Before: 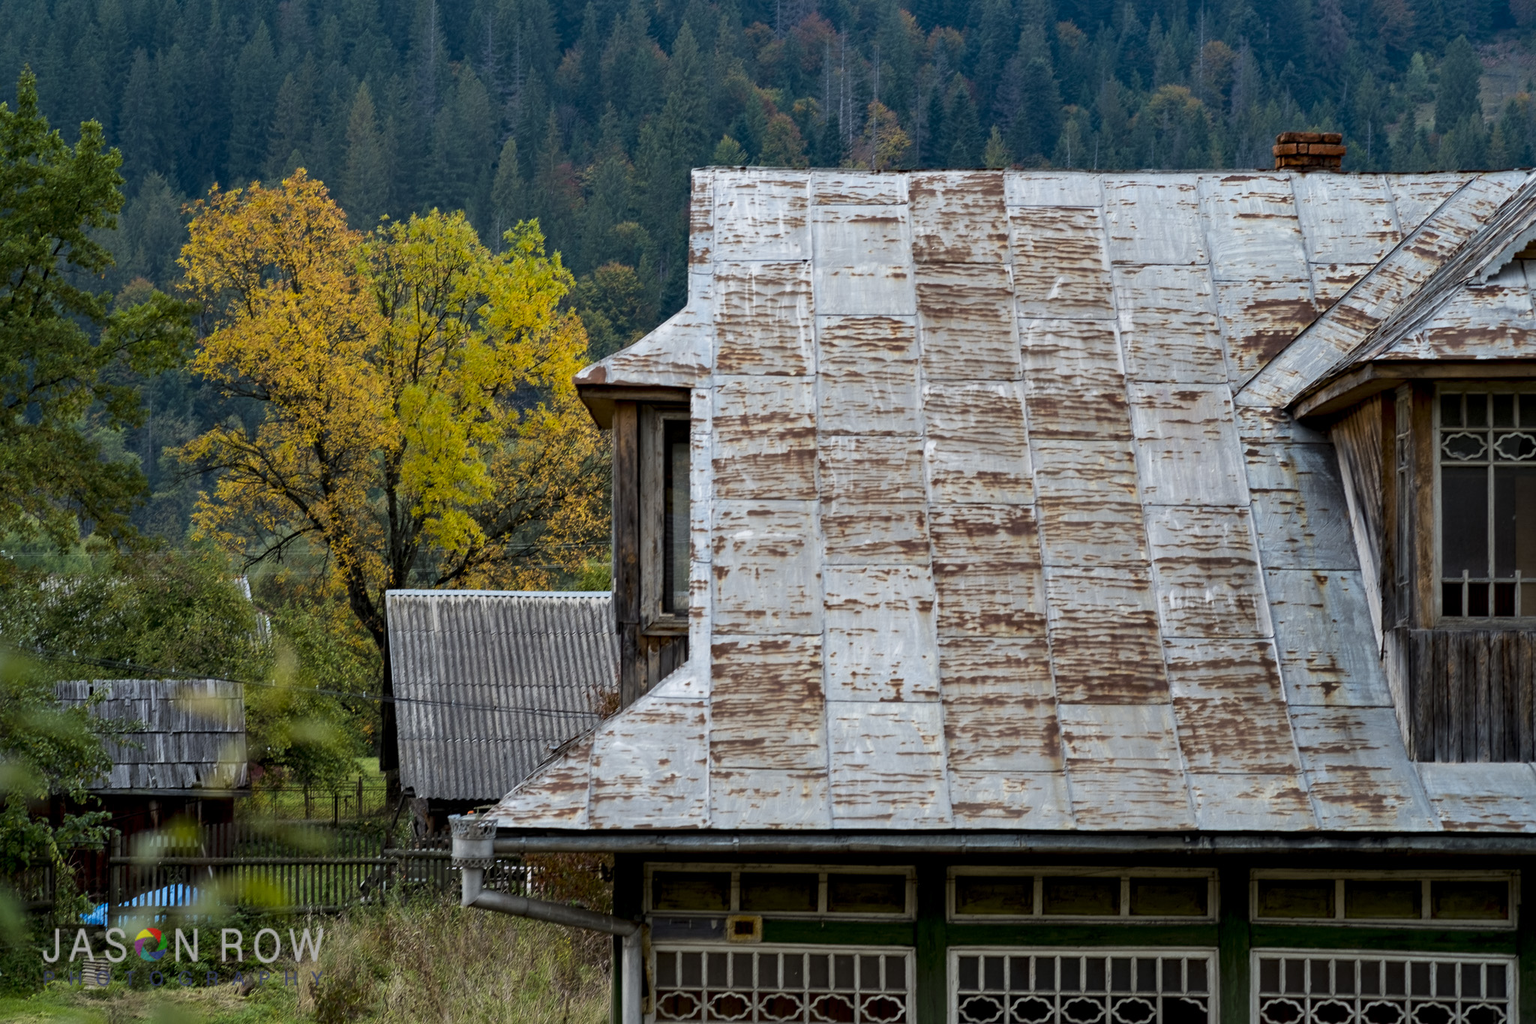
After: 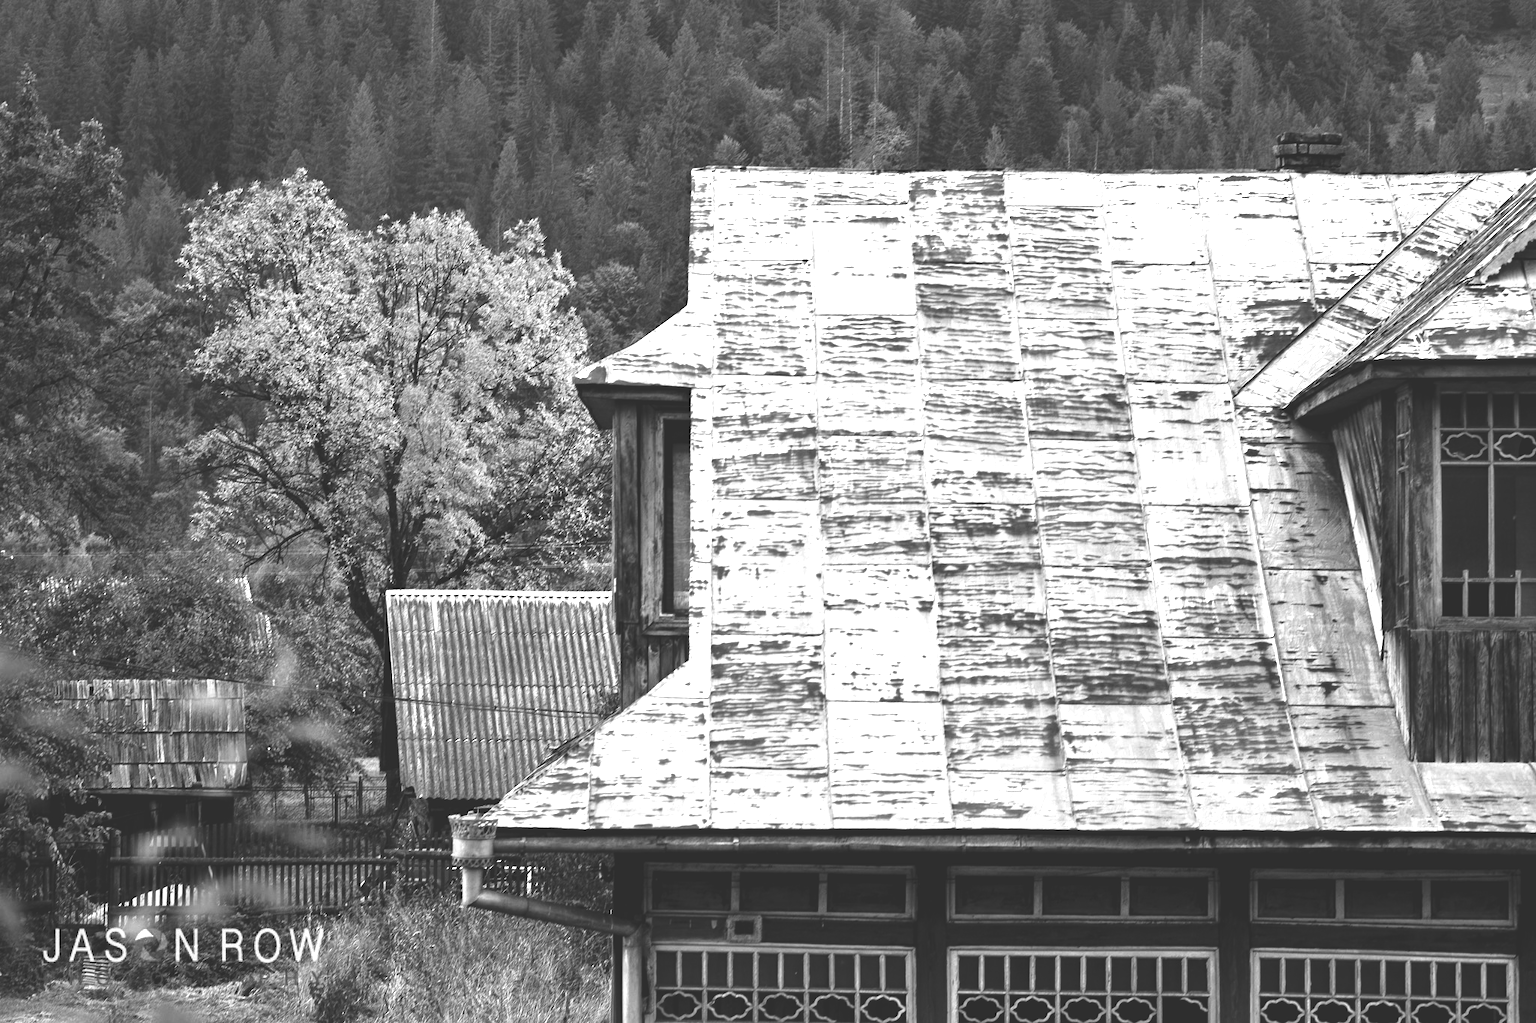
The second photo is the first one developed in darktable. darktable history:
monochrome: on, module defaults
exposure: black level correction 0, exposure 1.379 EV, compensate exposure bias true, compensate highlight preservation false
rgb curve: curves: ch0 [(0, 0.186) (0.314, 0.284) (0.775, 0.708) (1, 1)], compensate middle gray true, preserve colors none
